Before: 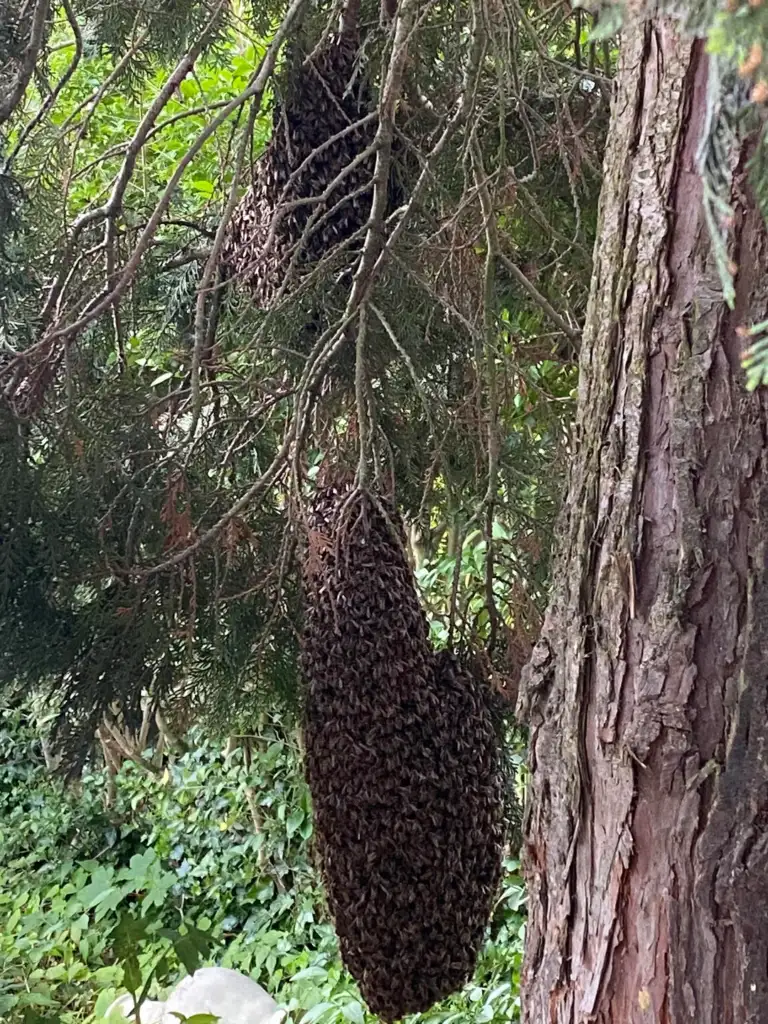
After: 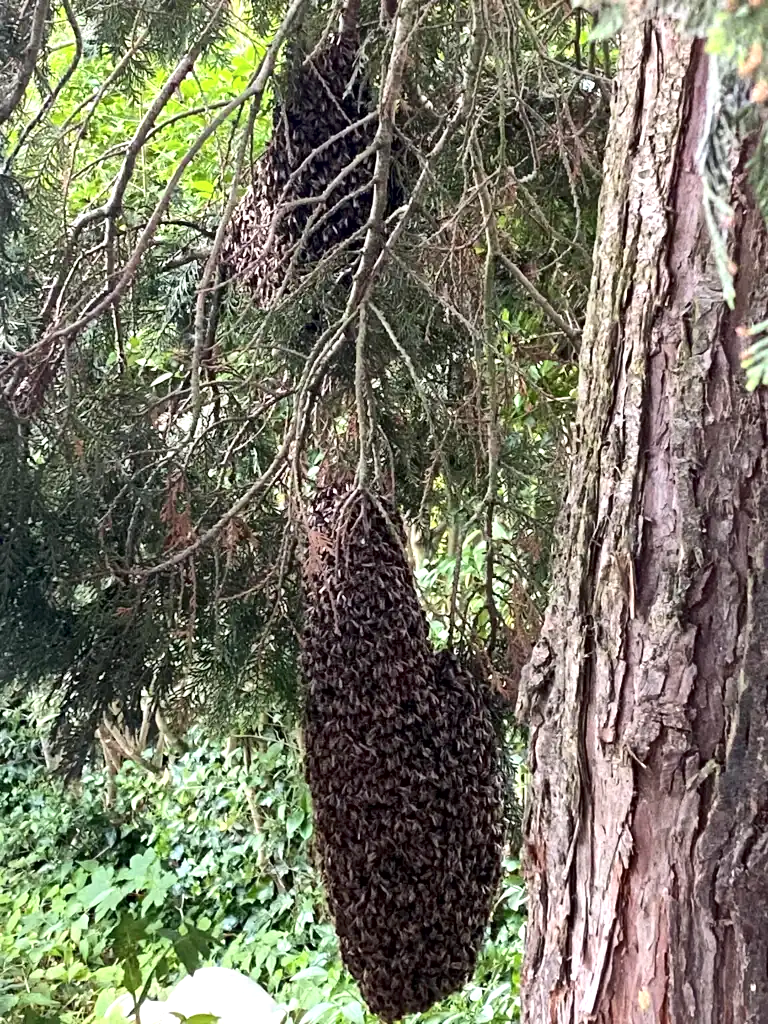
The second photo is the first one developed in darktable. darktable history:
exposure: exposure 0.497 EV, compensate highlight preservation false
contrast brightness saturation: contrast 0.151, brightness 0.05
local contrast: mode bilateral grid, contrast 21, coarseness 49, detail 171%, midtone range 0.2
